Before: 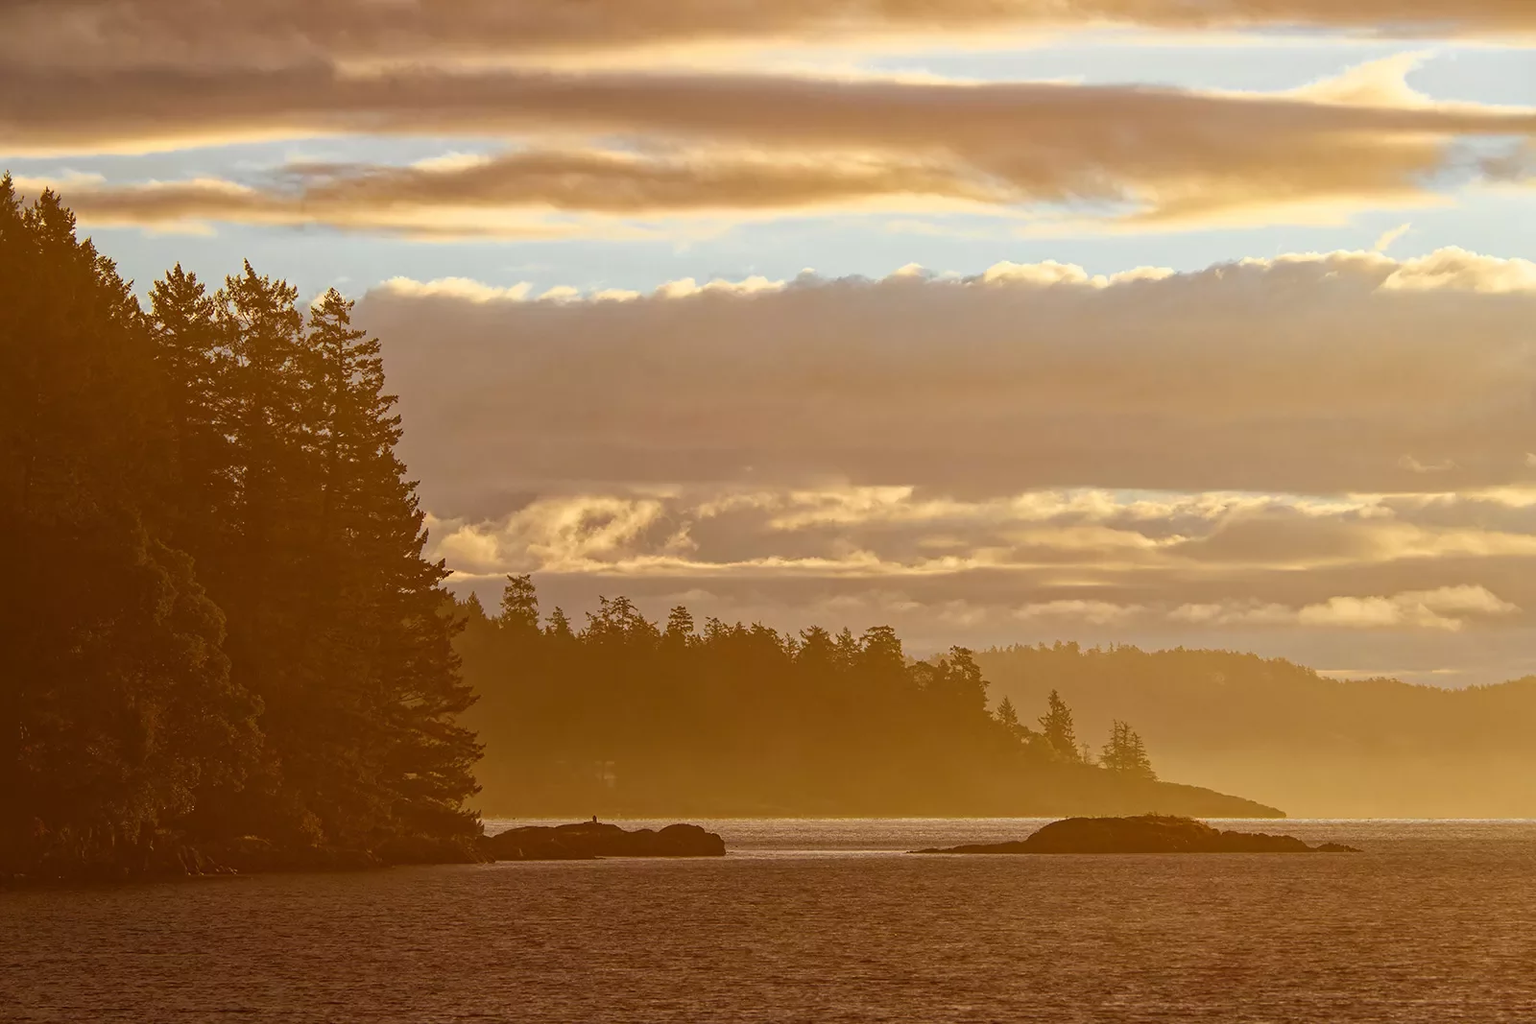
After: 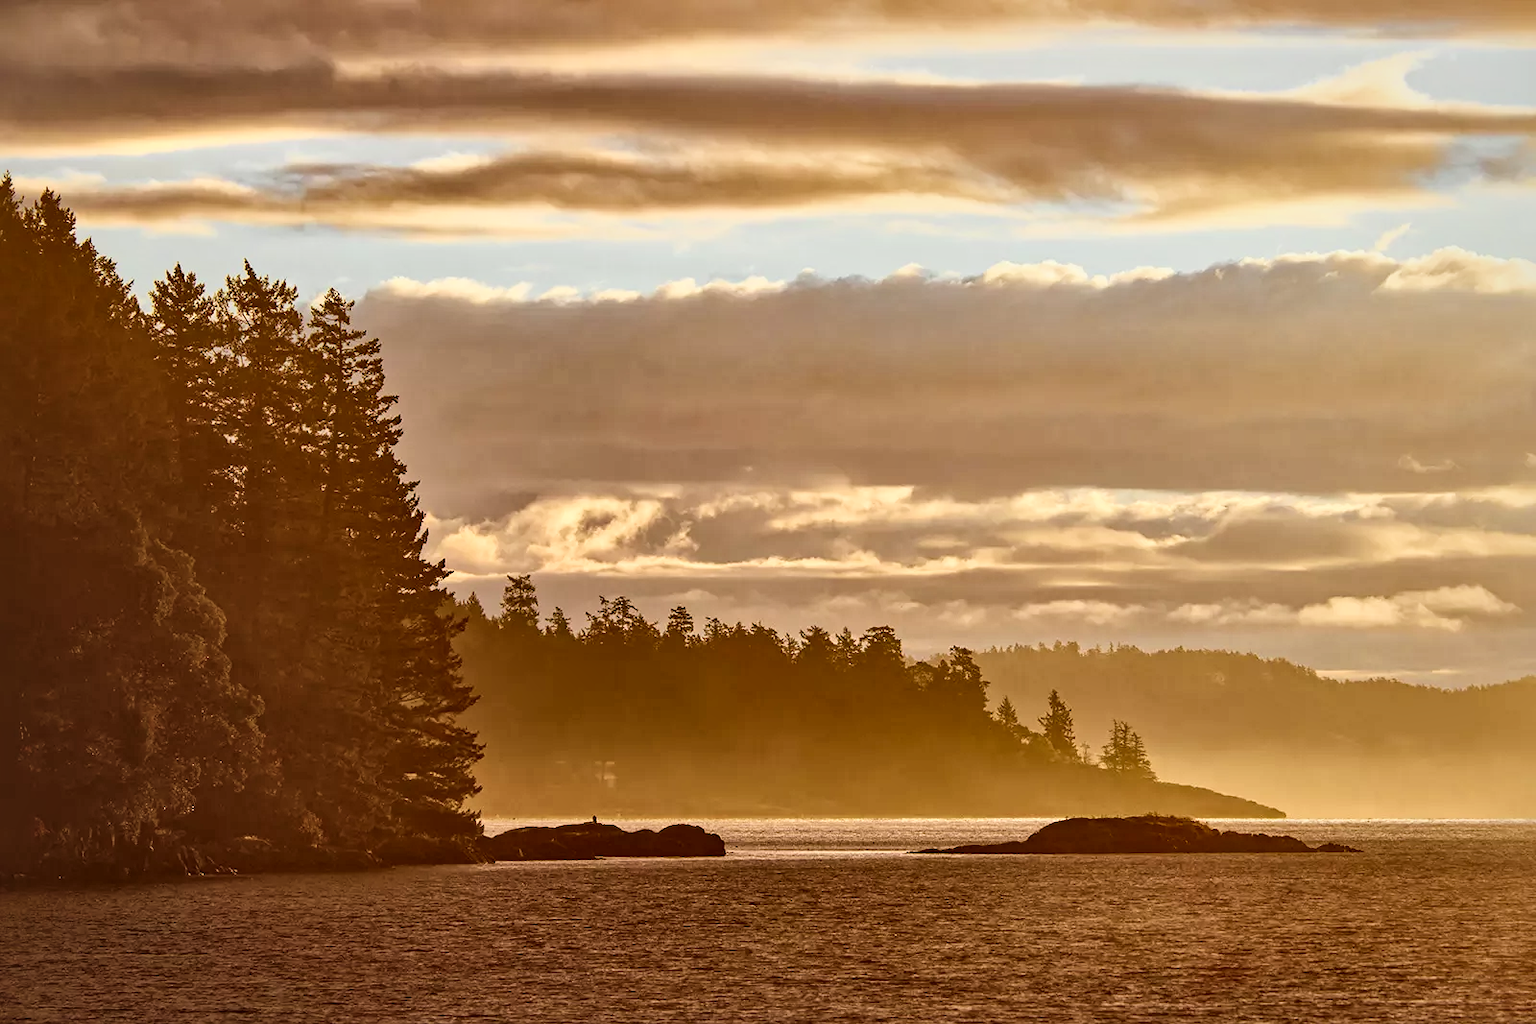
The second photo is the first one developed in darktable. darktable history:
filmic rgb: black relative exposure -7.96 EV, white relative exposure 4.05 EV, hardness 4.1, contrast 0.92, color science v5 (2021), contrast in shadows safe, contrast in highlights safe
contrast brightness saturation: contrast 0.195, brightness 0.166, saturation 0.224
local contrast: mode bilateral grid, contrast 45, coarseness 68, detail 216%, midtone range 0.2
exposure: exposure -0.444 EV, compensate exposure bias true, compensate highlight preservation false
